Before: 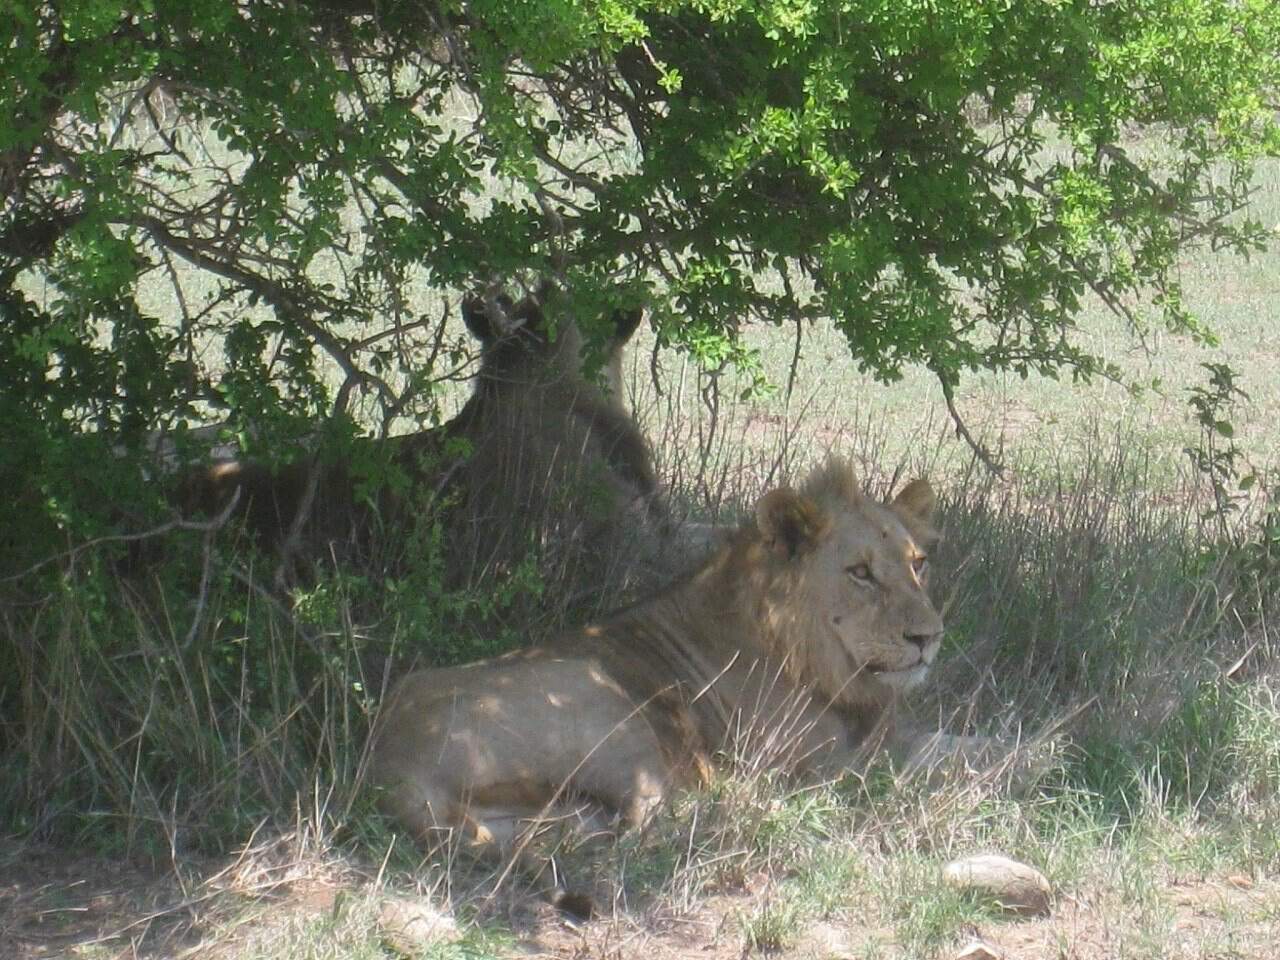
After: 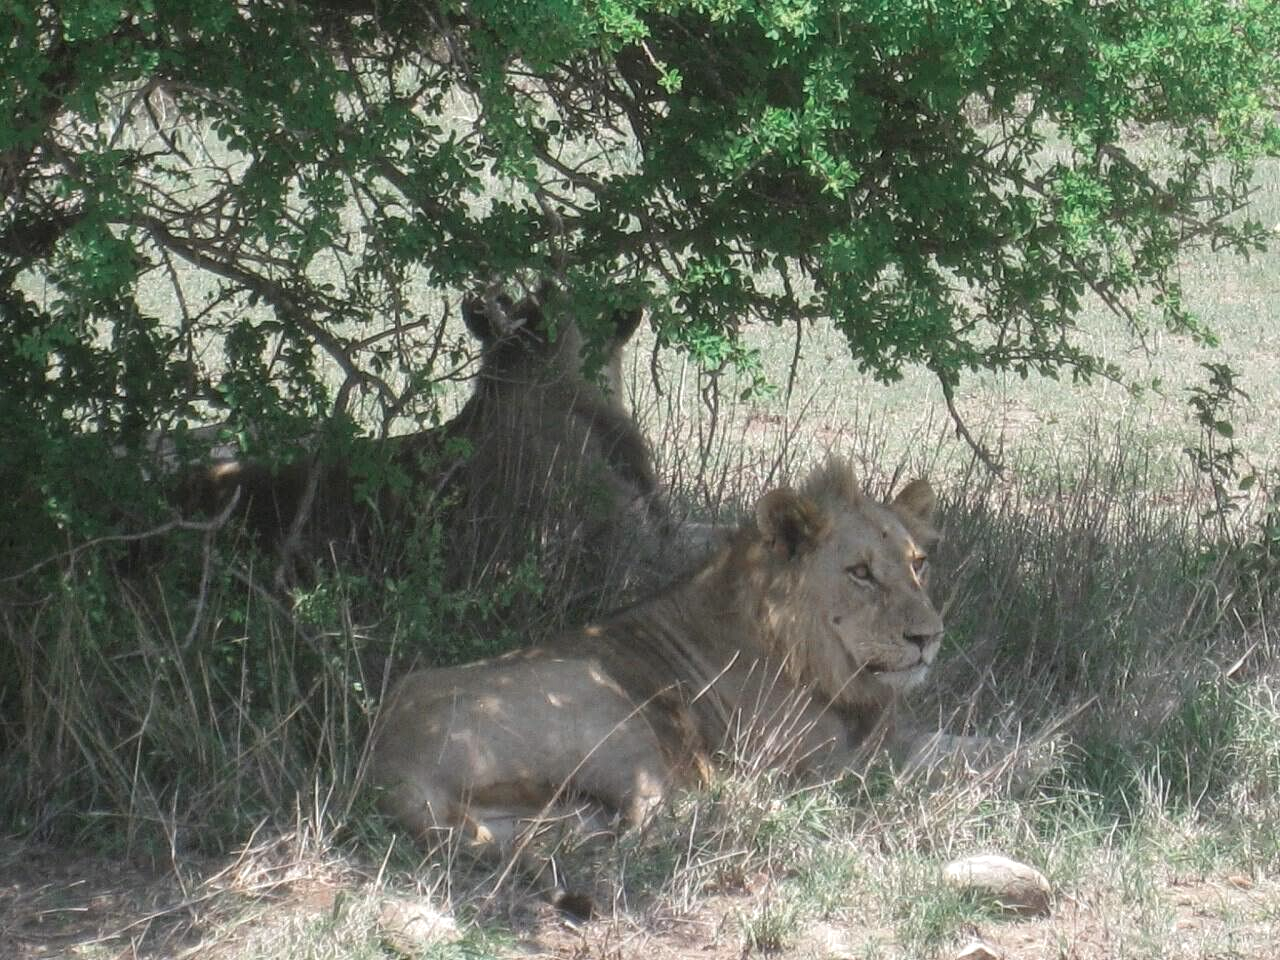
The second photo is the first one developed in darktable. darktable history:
color zones: curves: ch0 [(0, 0.5) (0.125, 0.4) (0.25, 0.5) (0.375, 0.4) (0.5, 0.4) (0.625, 0.35) (0.75, 0.35) (0.875, 0.5)]; ch1 [(0, 0.35) (0.125, 0.45) (0.25, 0.35) (0.375, 0.35) (0.5, 0.35) (0.625, 0.35) (0.75, 0.45) (0.875, 0.35)]; ch2 [(0, 0.6) (0.125, 0.5) (0.25, 0.5) (0.375, 0.6) (0.5, 0.6) (0.625, 0.5) (0.75, 0.5) (0.875, 0.5)]
local contrast: on, module defaults
